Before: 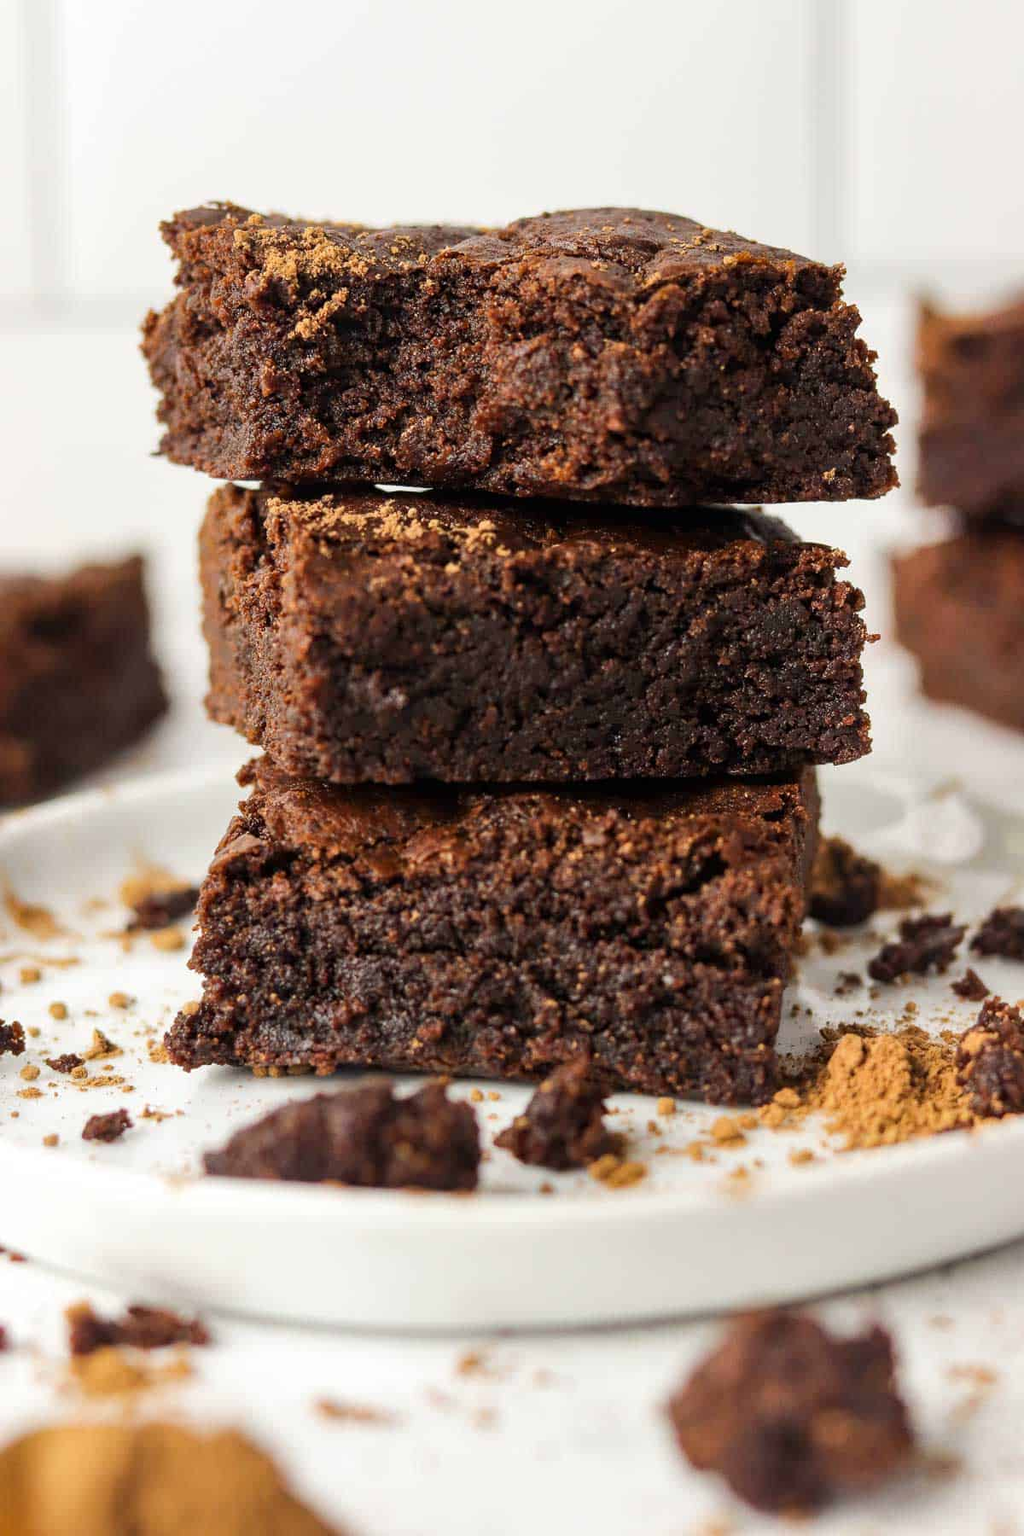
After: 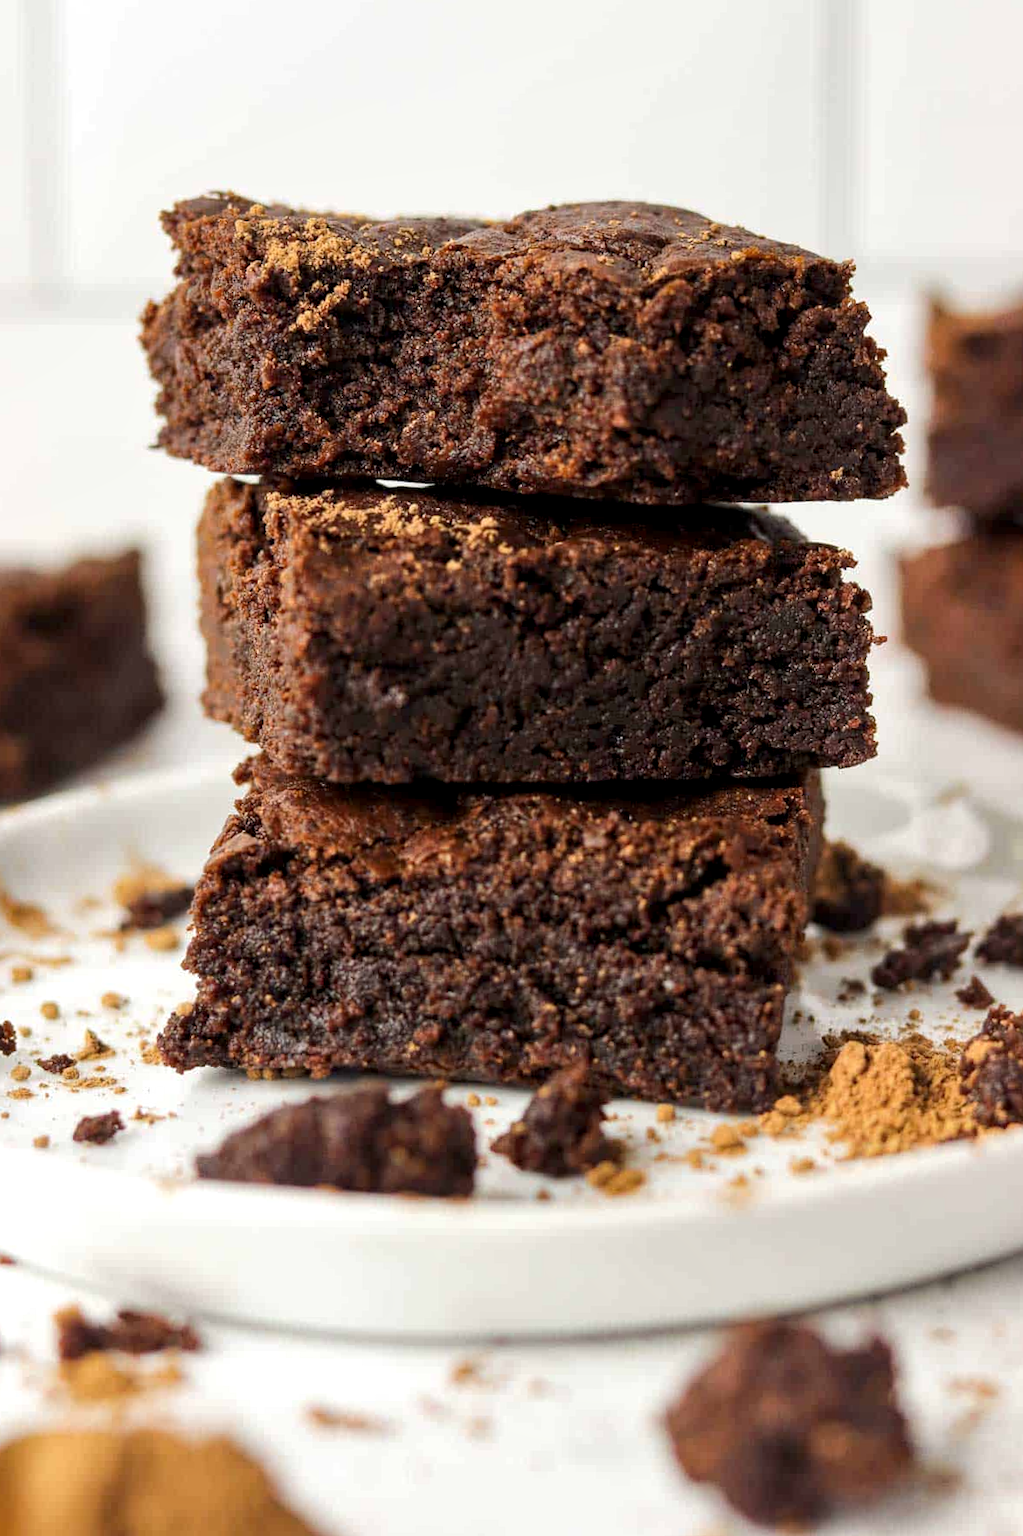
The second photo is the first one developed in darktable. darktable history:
crop and rotate: angle -0.519°
local contrast: highlights 107%, shadows 103%, detail 119%, midtone range 0.2
